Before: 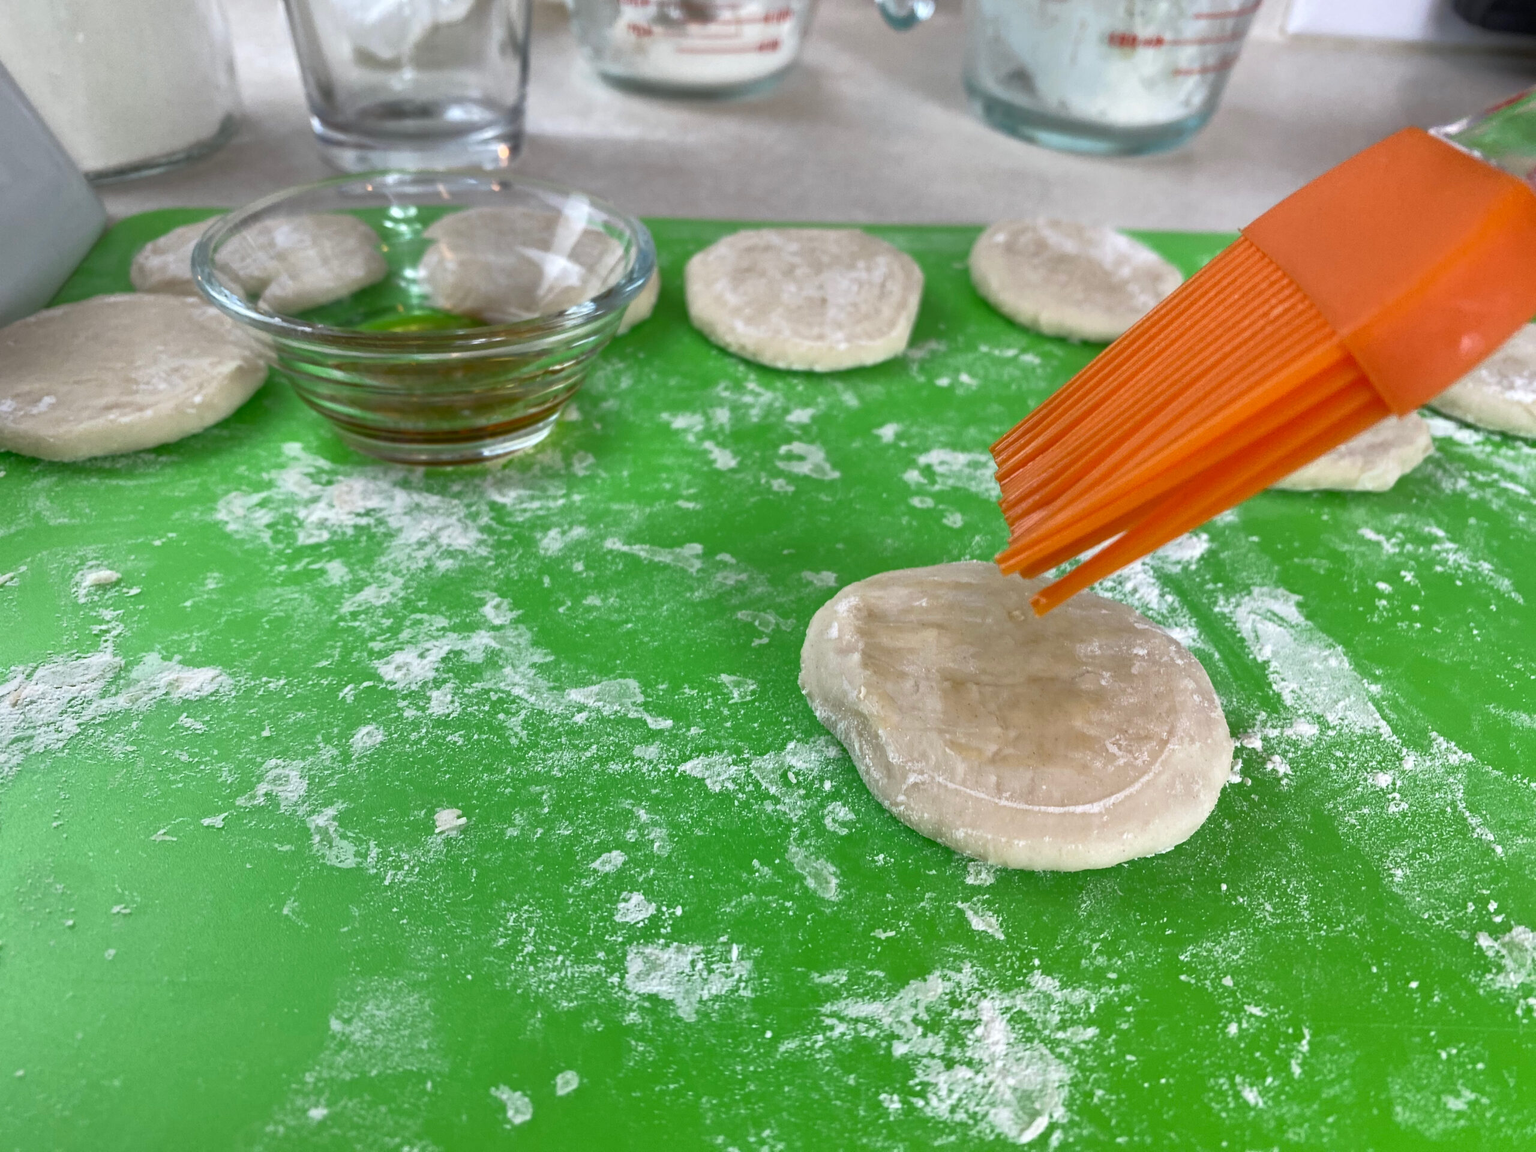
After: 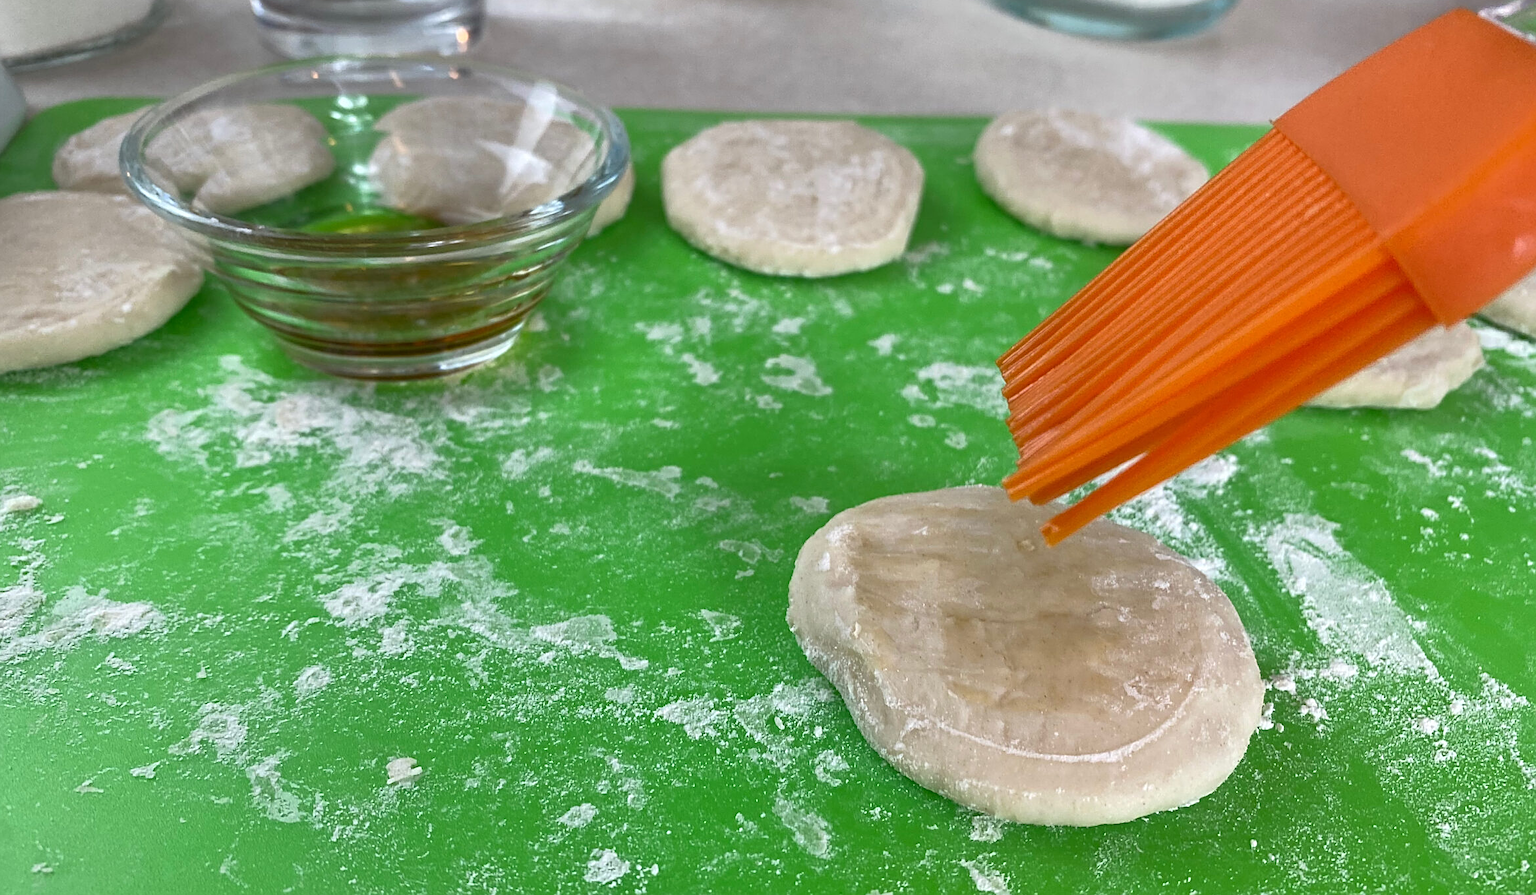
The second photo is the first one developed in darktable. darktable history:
sharpen: on, module defaults
crop: left 5.393%, top 10.389%, right 3.554%, bottom 18.843%
